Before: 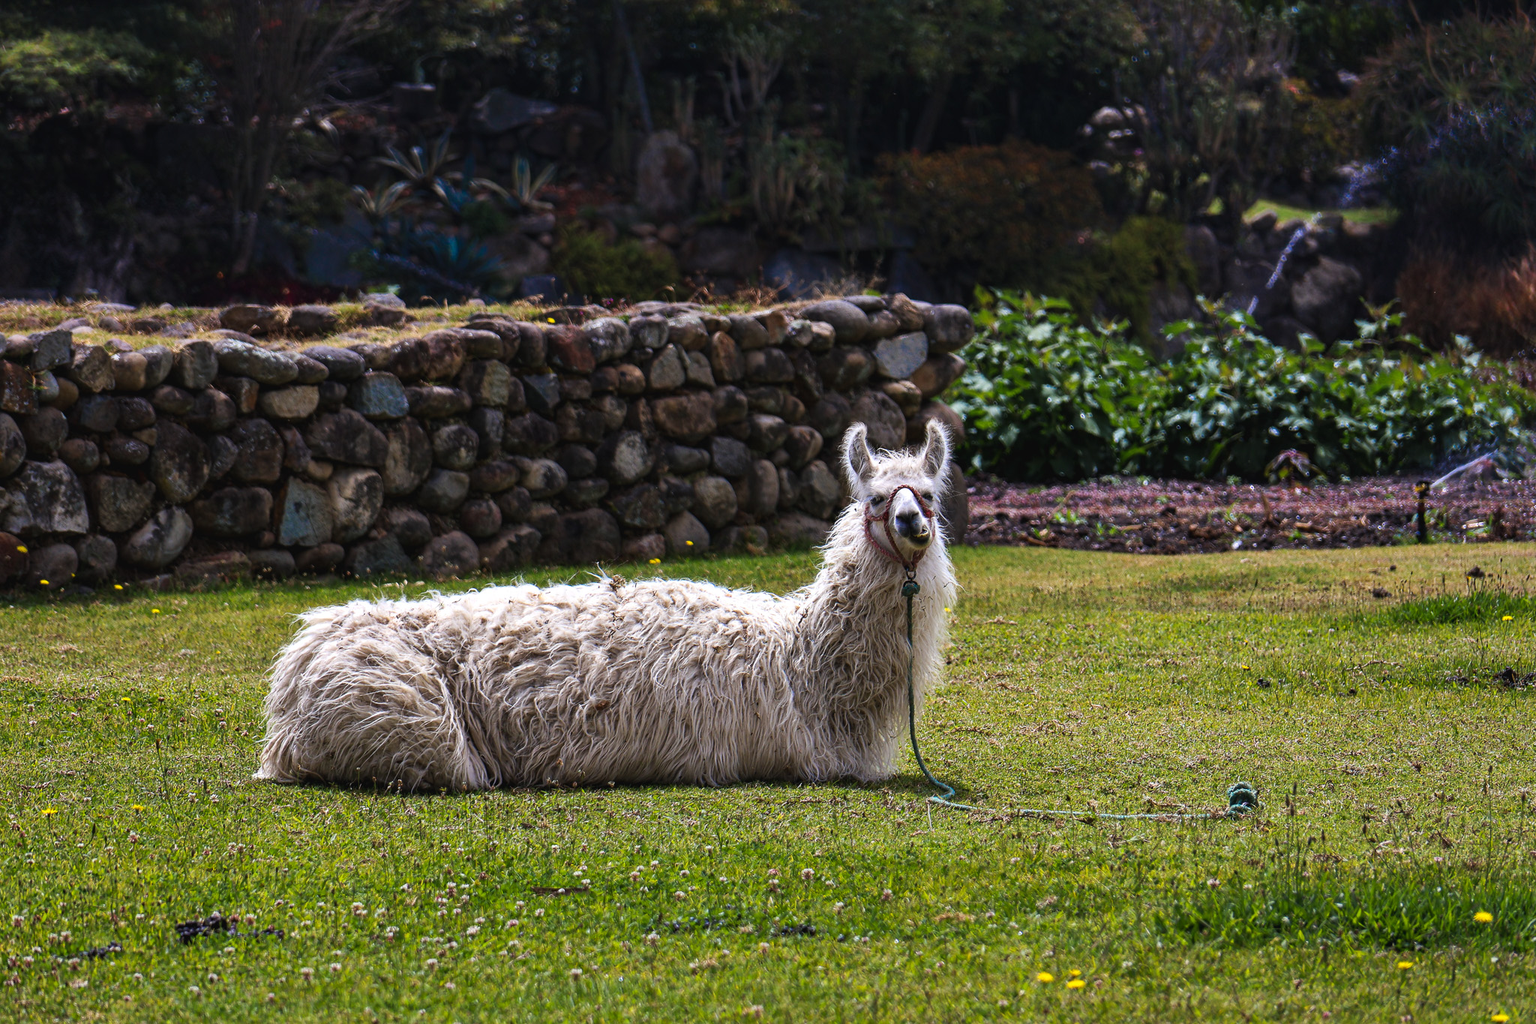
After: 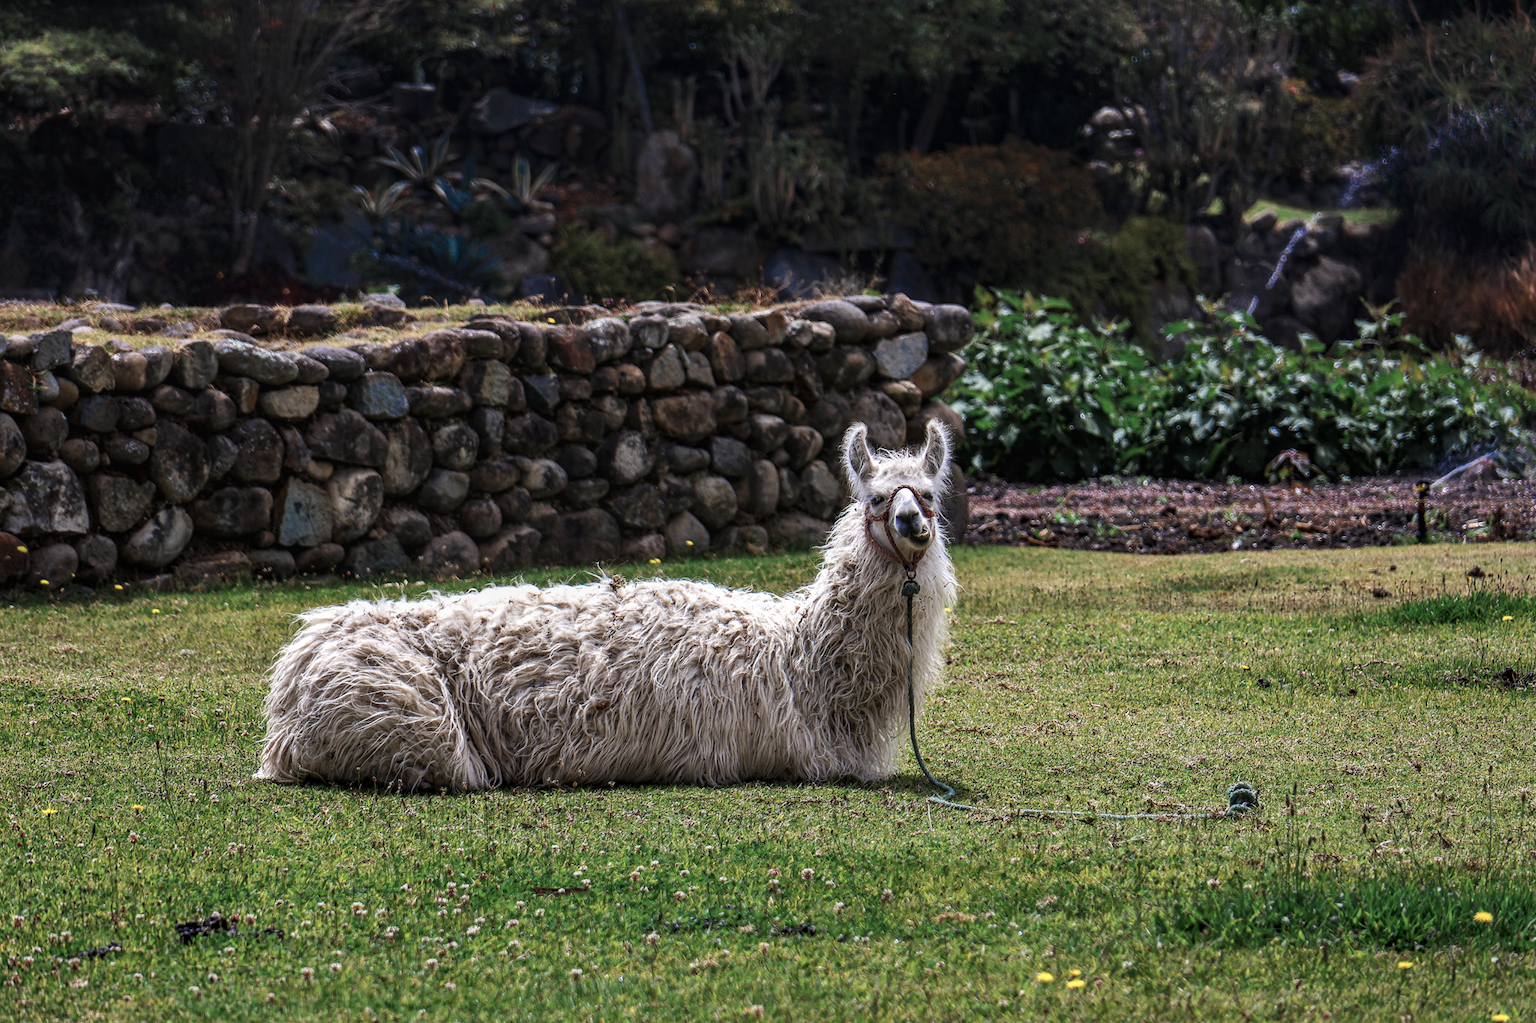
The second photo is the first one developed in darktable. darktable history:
color zones: curves: ch0 [(0, 0.5) (0.125, 0.4) (0.25, 0.5) (0.375, 0.4) (0.5, 0.4) (0.625, 0.35) (0.75, 0.35) (0.875, 0.5)]; ch1 [(0, 0.35) (0.125, 0.45) (0.25, 0.35) (0.375, 0.35) (0.5, 0.35) (0.625, 0.35) (0.75, 0.45) (0.875, 0.35)]; ch2 [(0, 0.6) (0.125, 0.5) (0.25, 0.5) (0.375, 0.6) (0.5, 0.6) (0.625, 0.5) (0.75, 0.5) (0.875, 0.5)]
white balance: emerald 1
local contrast: on, module defaults
